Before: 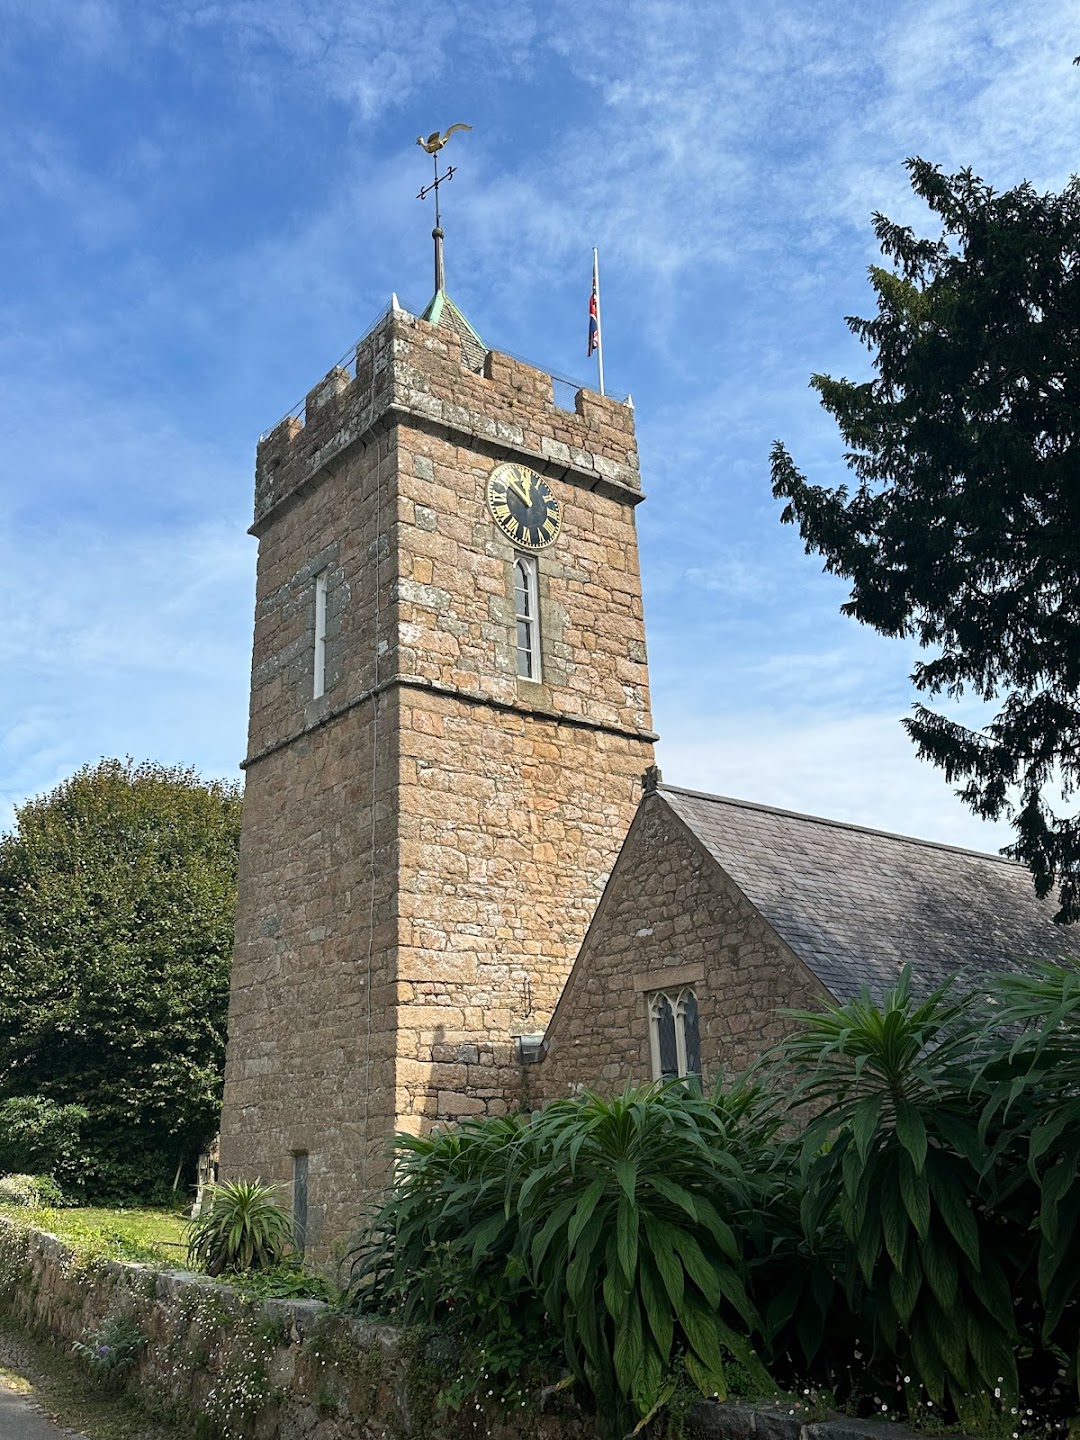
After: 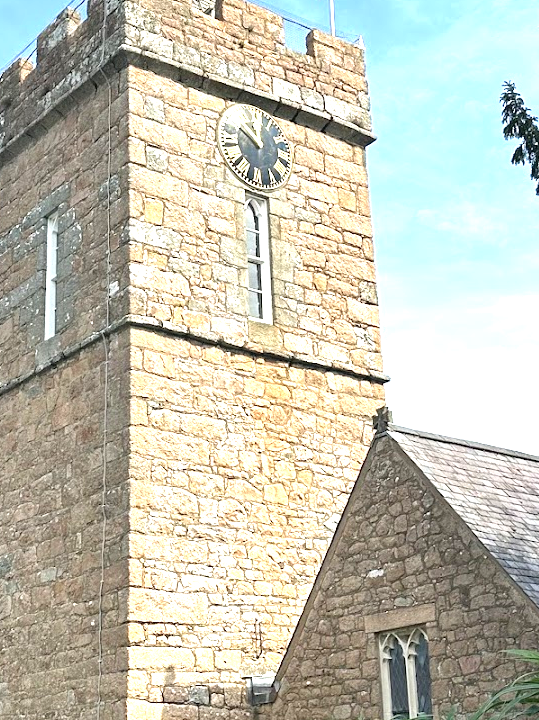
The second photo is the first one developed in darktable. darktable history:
color balance rgb: on, module defaults
exposure: exposure 1.2 EV, compensate highlight preservation false
crop: left 25%, top 25%, right 25%, bottom 25%
